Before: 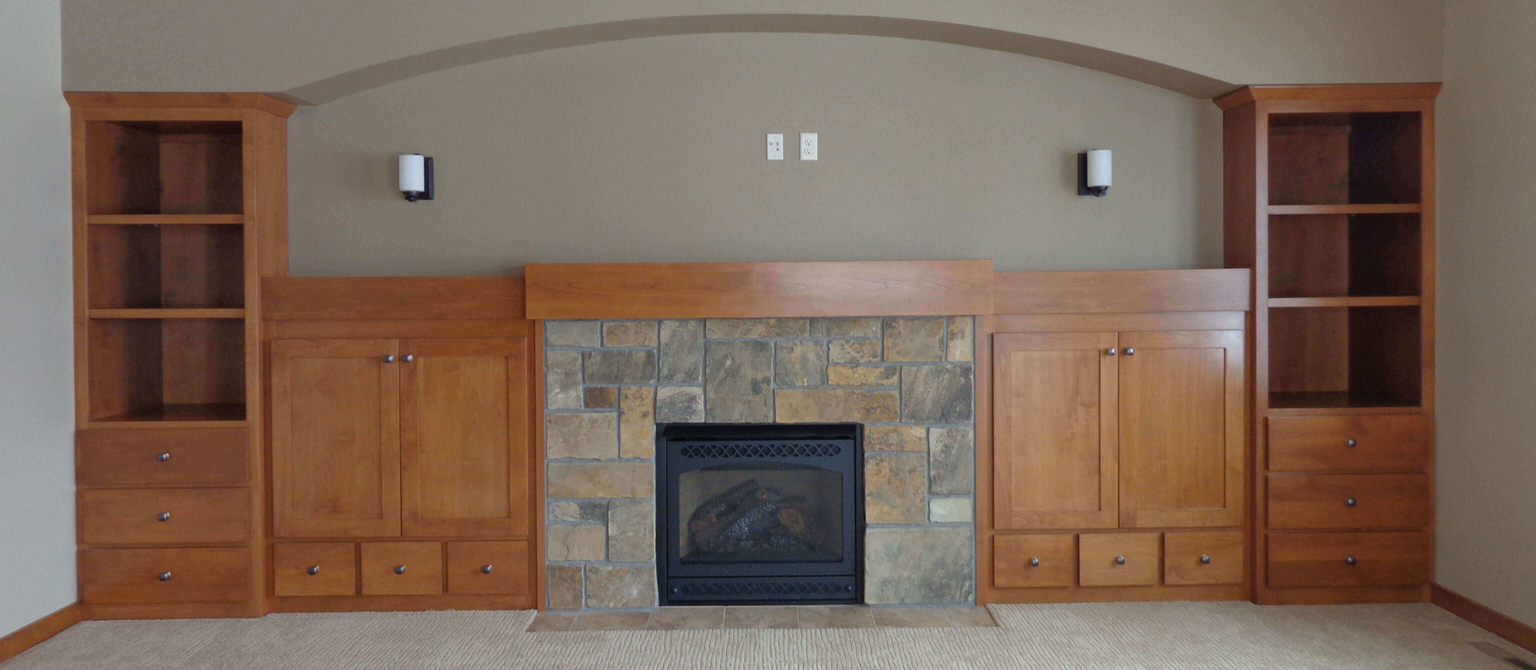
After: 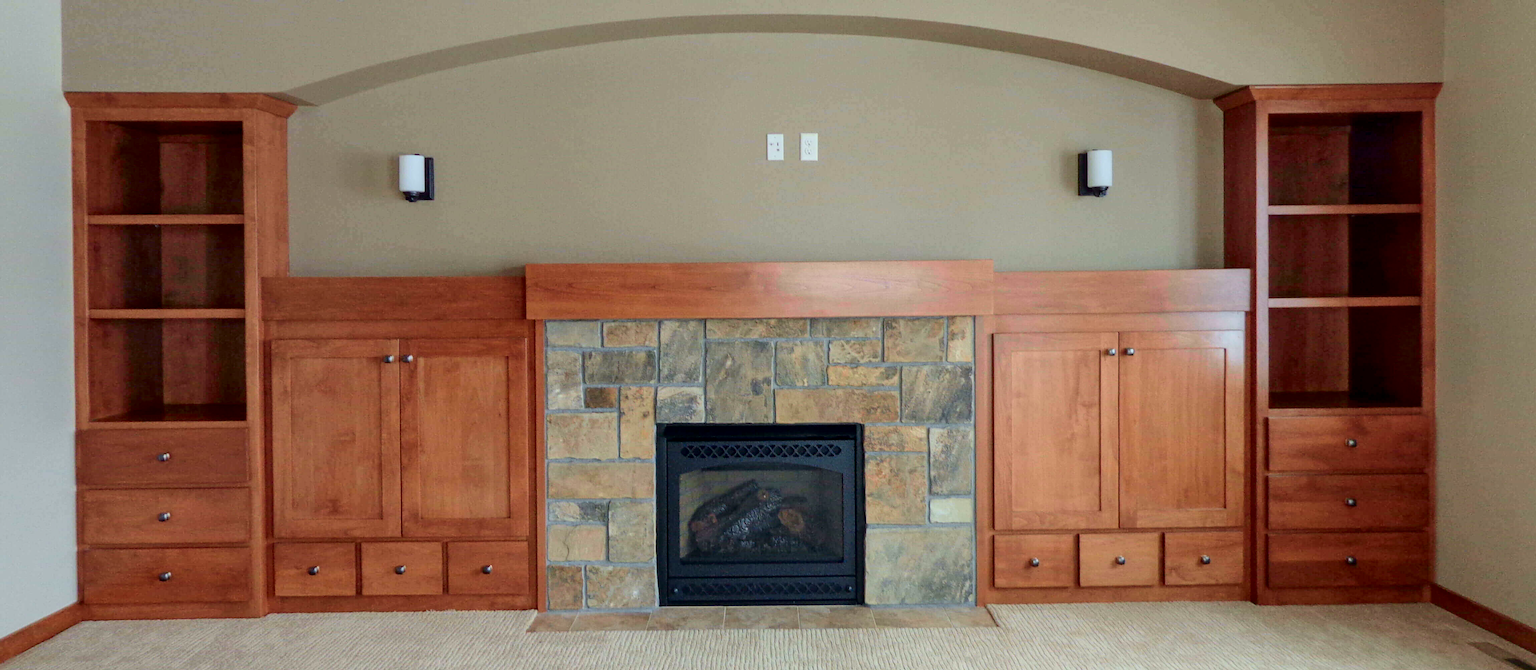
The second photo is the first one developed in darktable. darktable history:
tone curve: curves: ch0 [(0, 0) (0.128, 0.068) (0.292, 0.274) (0.453, 0.507) (0.653, 0.717) (0.785, 0.817) (0.995, 0.917)]; ch1 [(0, 0) (0.384, 0.365) (0.463, 0.447) (0.486, 0.474) (0.503, 0.497) (0.52, 0.525) (0.559, 0.591) (0.583, 0.623) (0.672, 0.699) (0.766, 0.773) (1, 1)]; ch2 [(0, 0) (0.374, 0.344) (0.446, 0.443) (0.501, 0.5) (0.527, 0.549) (0.565, 0.582) (0.624, 0.632) (1, 1)], color space Lab, independent channels, preserve colors none
local contrast: on, module defaults
